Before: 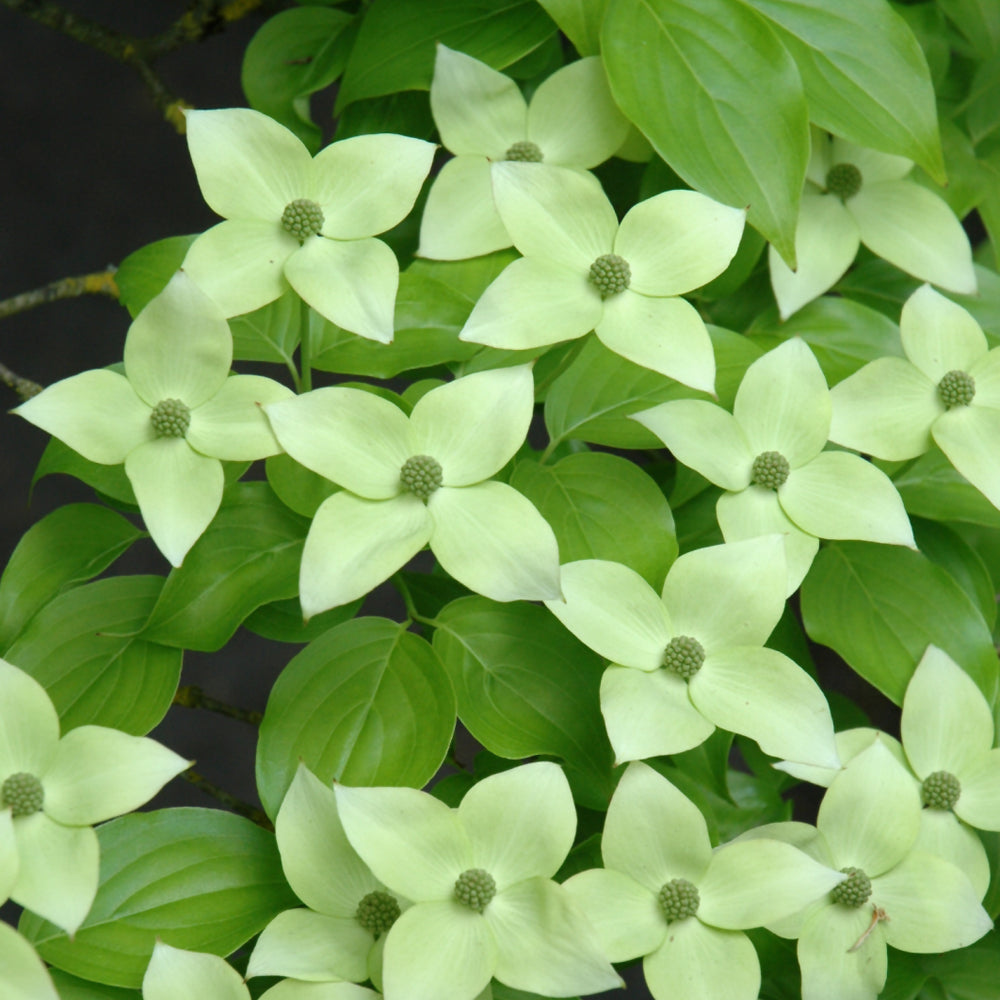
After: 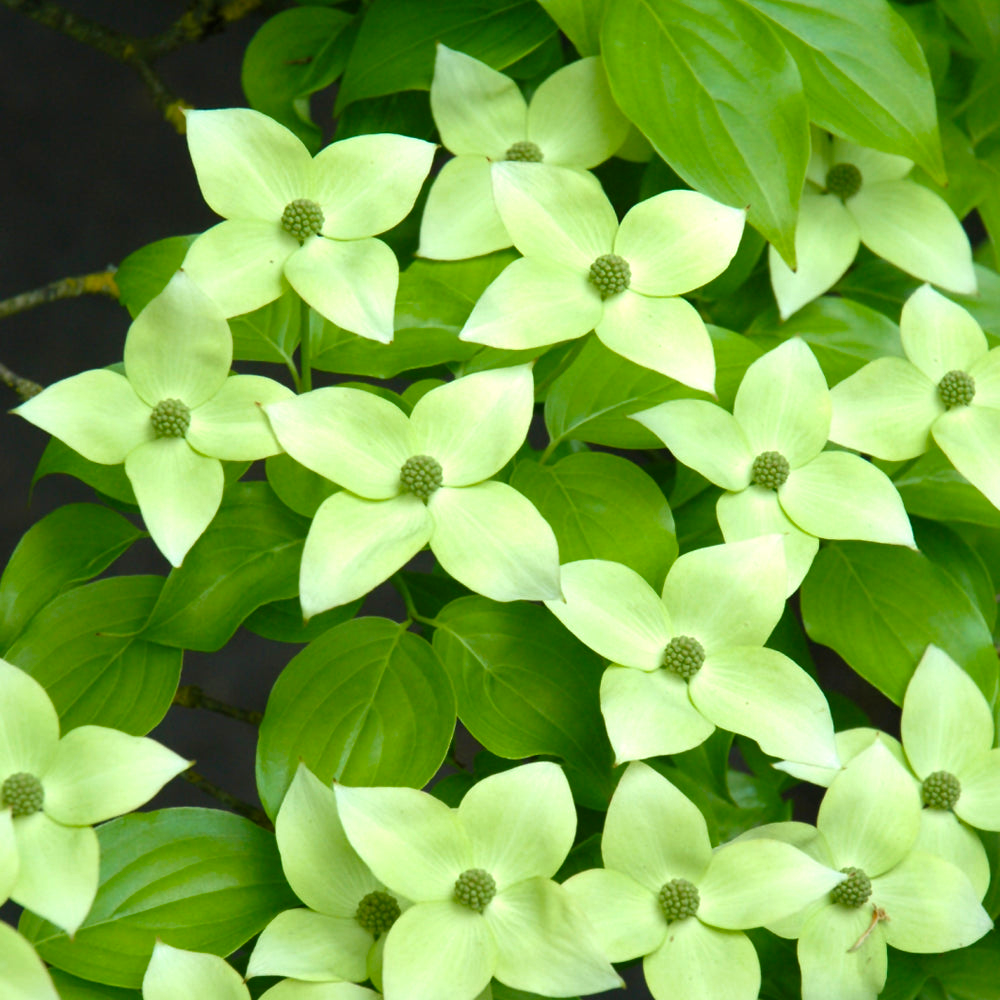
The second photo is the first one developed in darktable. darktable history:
velvia: strength 15.41%
color balance rgb: perceptual saturation grading › global saturation 19.887%, perceptual brilliance grading › global brilliance 1.903%, perceptual brilliance grading › highlights 7.399%, perceptual brilliance grading › shadows -3.625%, global vibrance 14.464%
